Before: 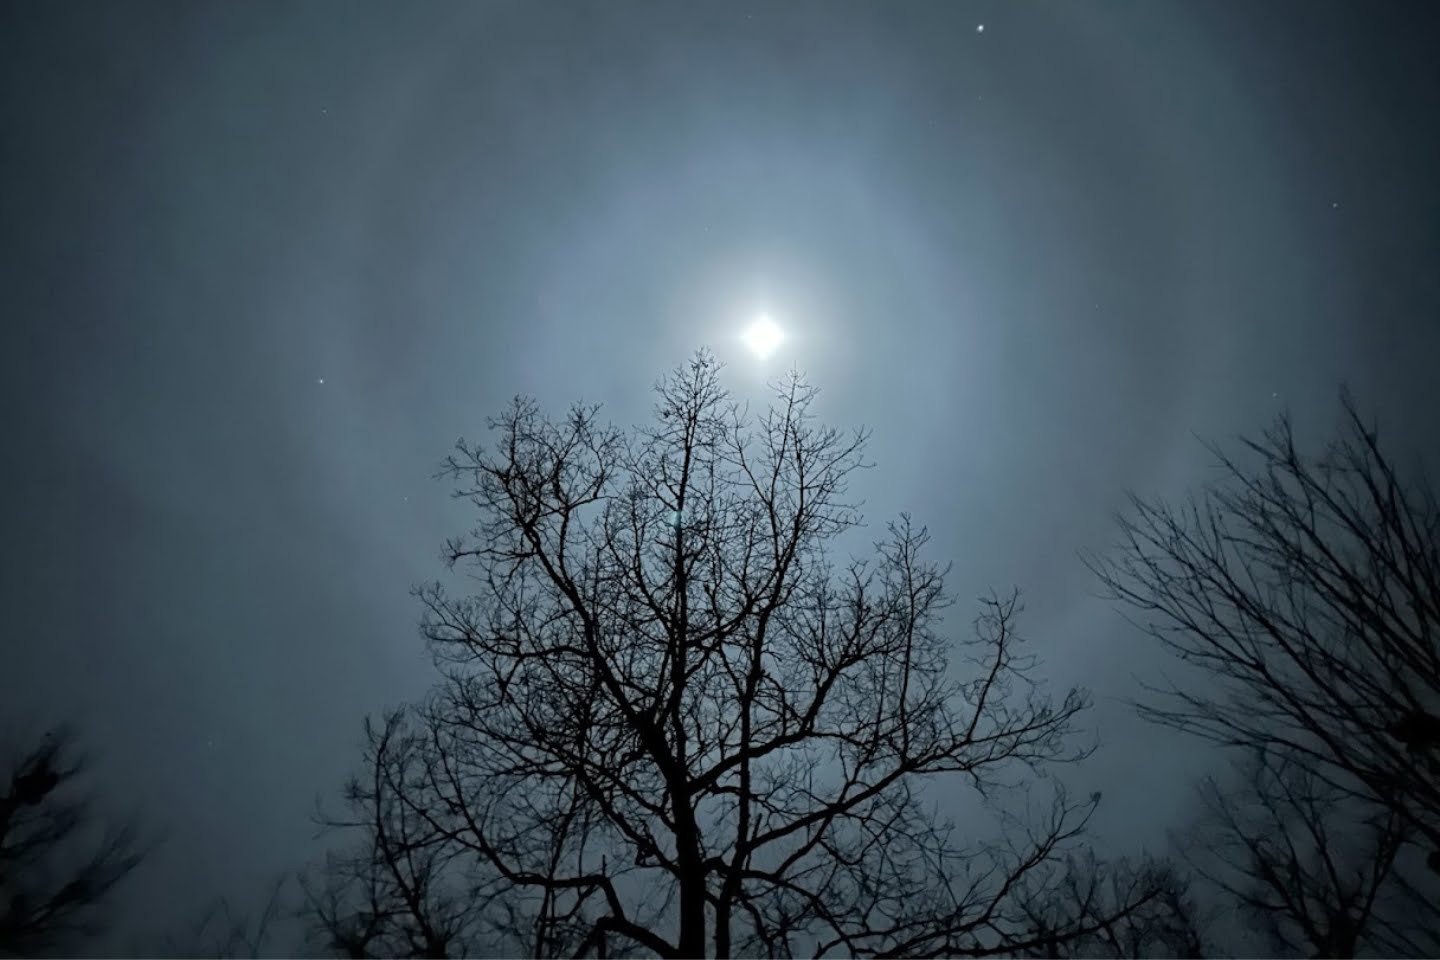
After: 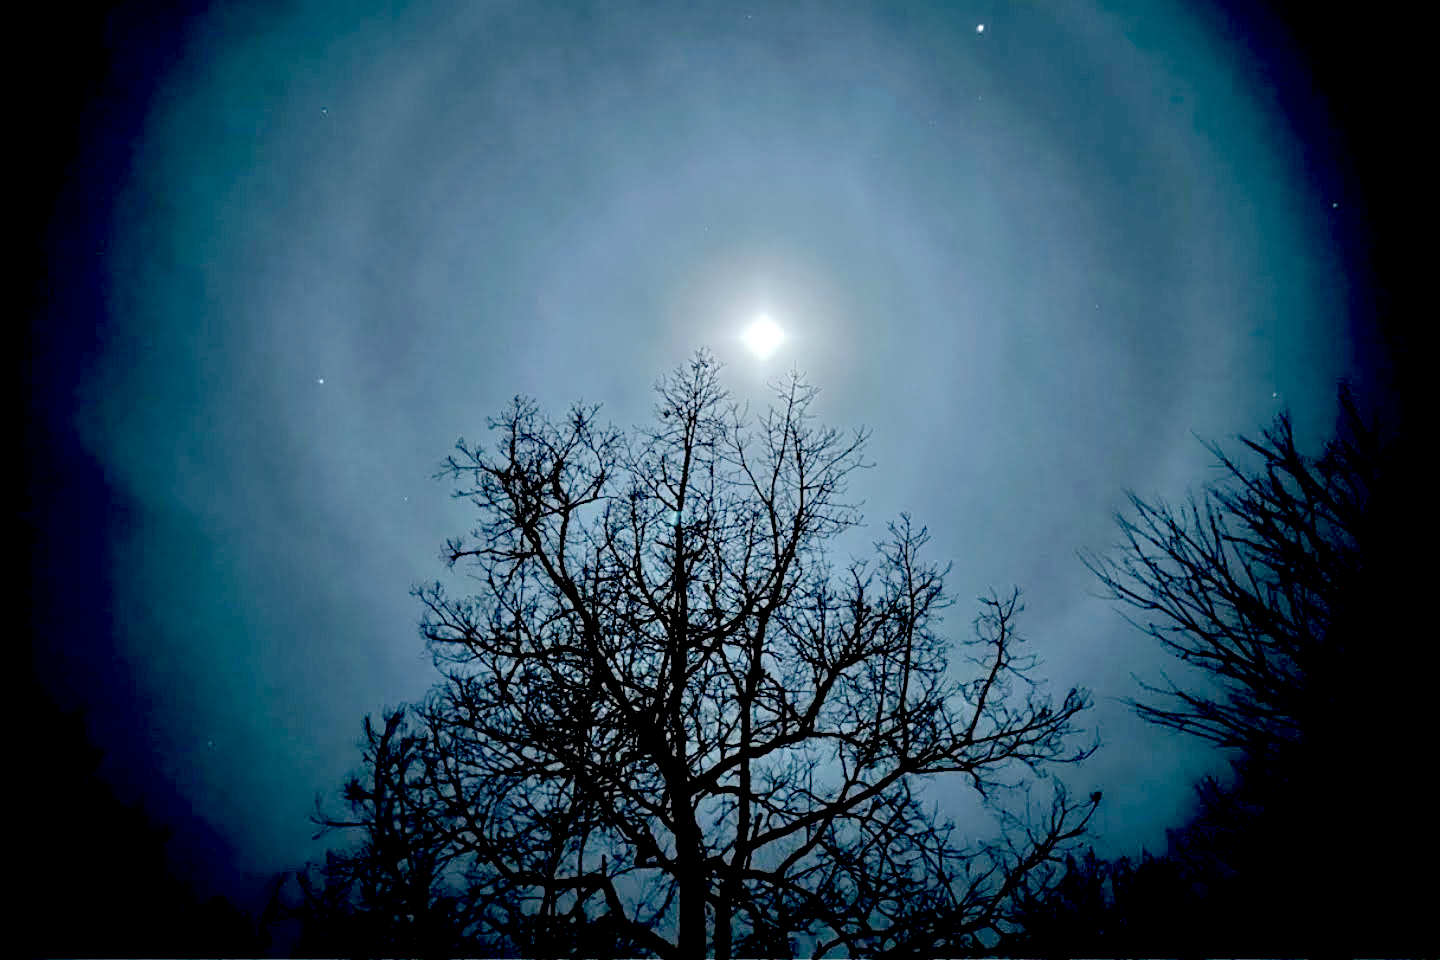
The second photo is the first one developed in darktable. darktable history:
exposure: black level correction 0.047, exposure 0.013 EV, compensate highlight preservation false
tone equalizer: -7 EV 0.15 EV, -6 EV 0.6 EV, -5 EV 1.15 EV, -4 EV 1.33 EV, -3 EV 1.15 EV, -2 EV 0.6 EV, -1 EV 0.15 EV, mask exposure compensation -0.5 EV
